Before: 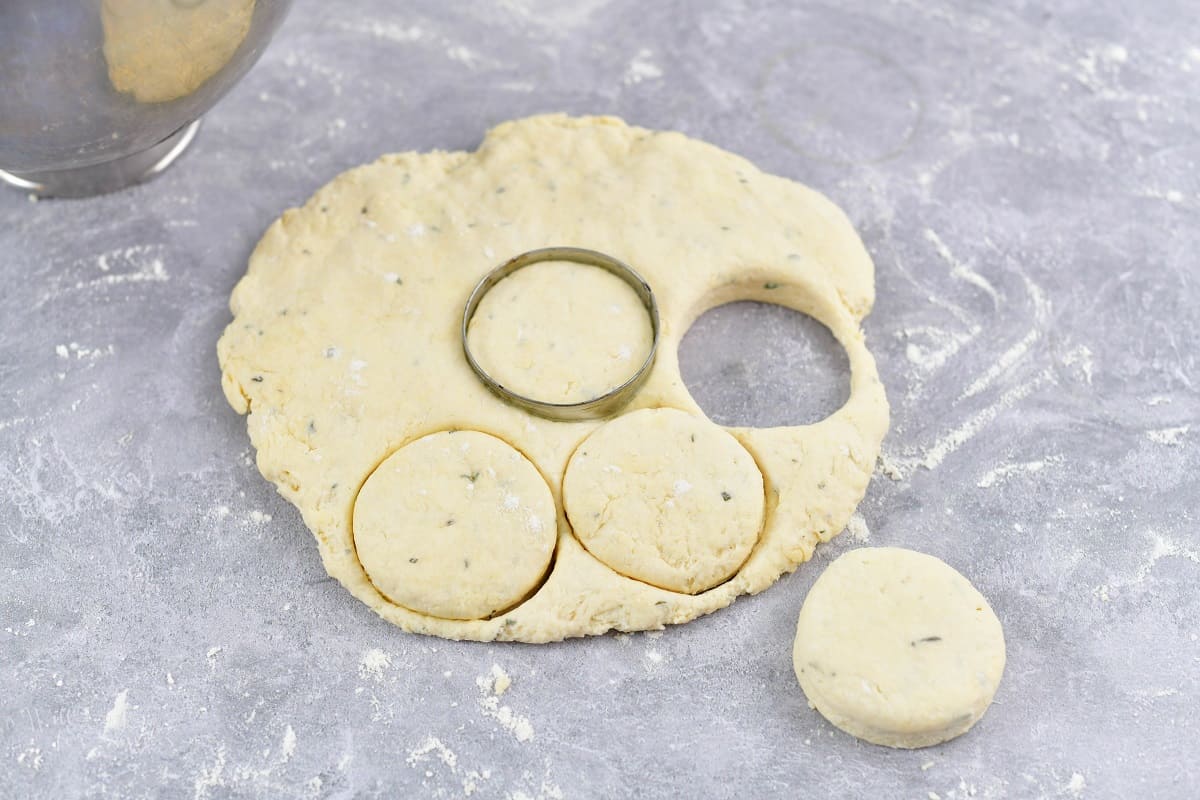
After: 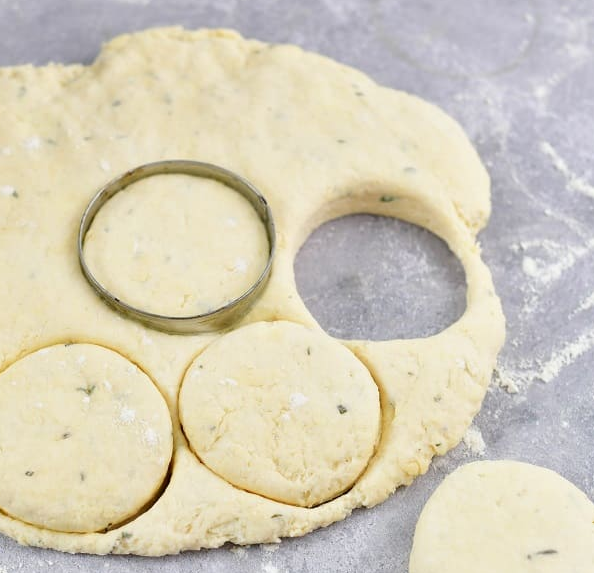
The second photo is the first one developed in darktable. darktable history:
crop: left 32.061%, top 10.939%, right 18.367%, bottom 17.383%
